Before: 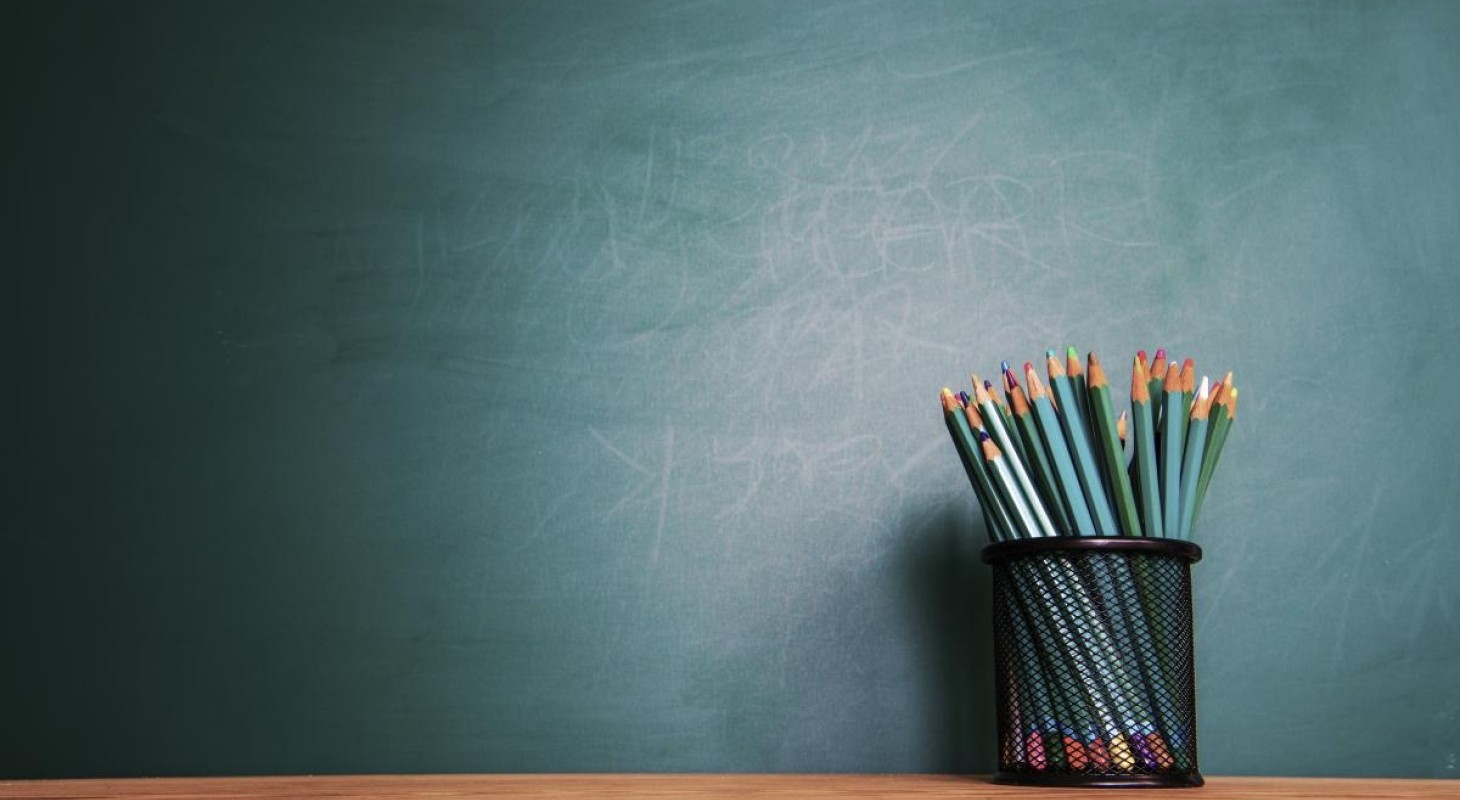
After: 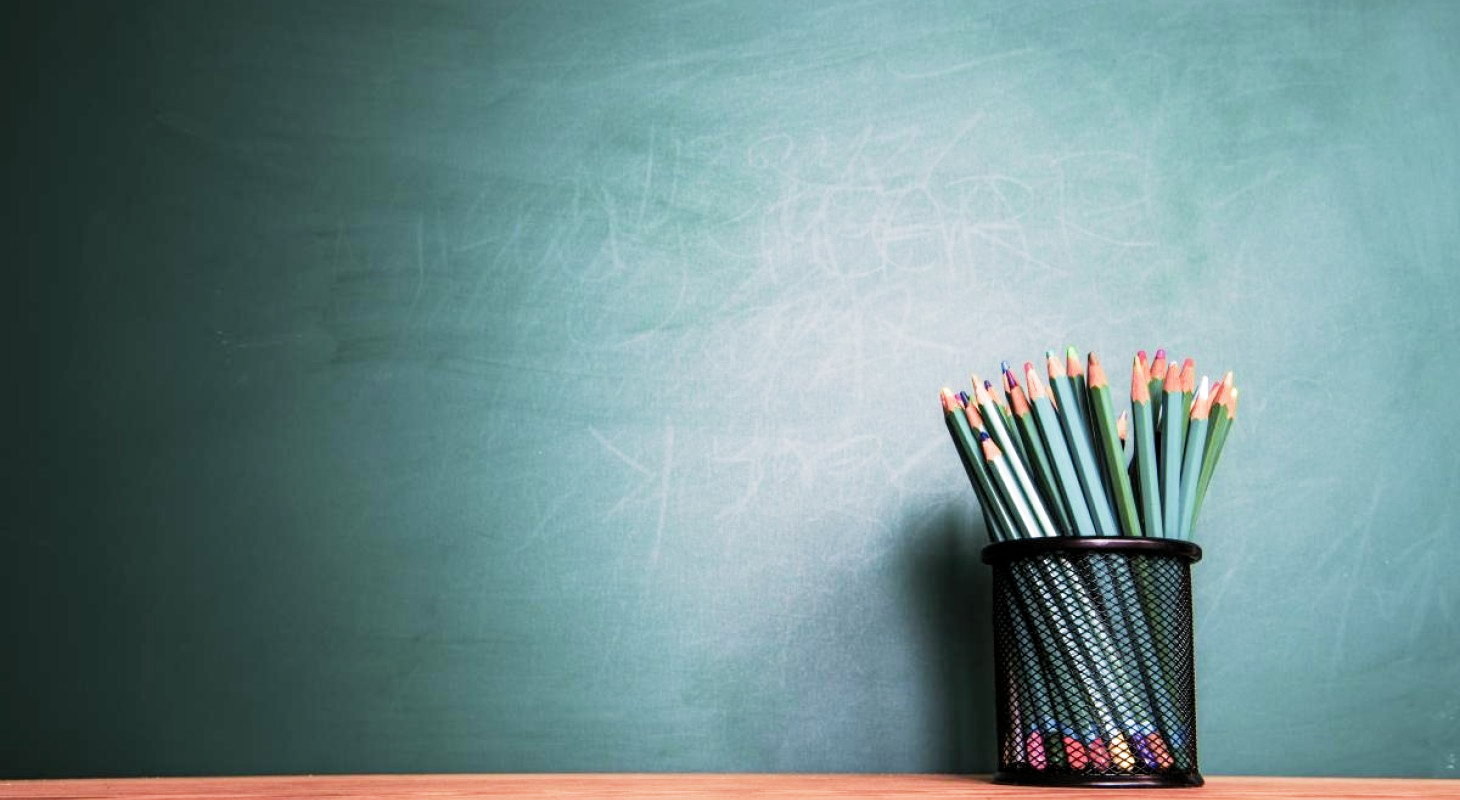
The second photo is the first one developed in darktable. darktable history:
color zones: curves: ch1 [(0.239, 0.552) (0.75, 0.5)]; ch2 [(0.25, 0.462) (0.749, 0.457)], mix 25.94%
filmic rgb: middle gray luminance 9.23%, black relative exposure -10.55 EV, white relative exposure 3.45 EV, threshold 6 EV, target black luminance 0%, hardness 5.98, latitude 59.69%, contrast 1.087, highlights saturation mix 5%, shadows ↔ highlights balance 29.23%, add noise in highlights 0, color science v3 (2019), use custom middle-gray values true, iterations of high-quality reconstruction 0, contrast in highlights soft, enable highlight reconstruction true
